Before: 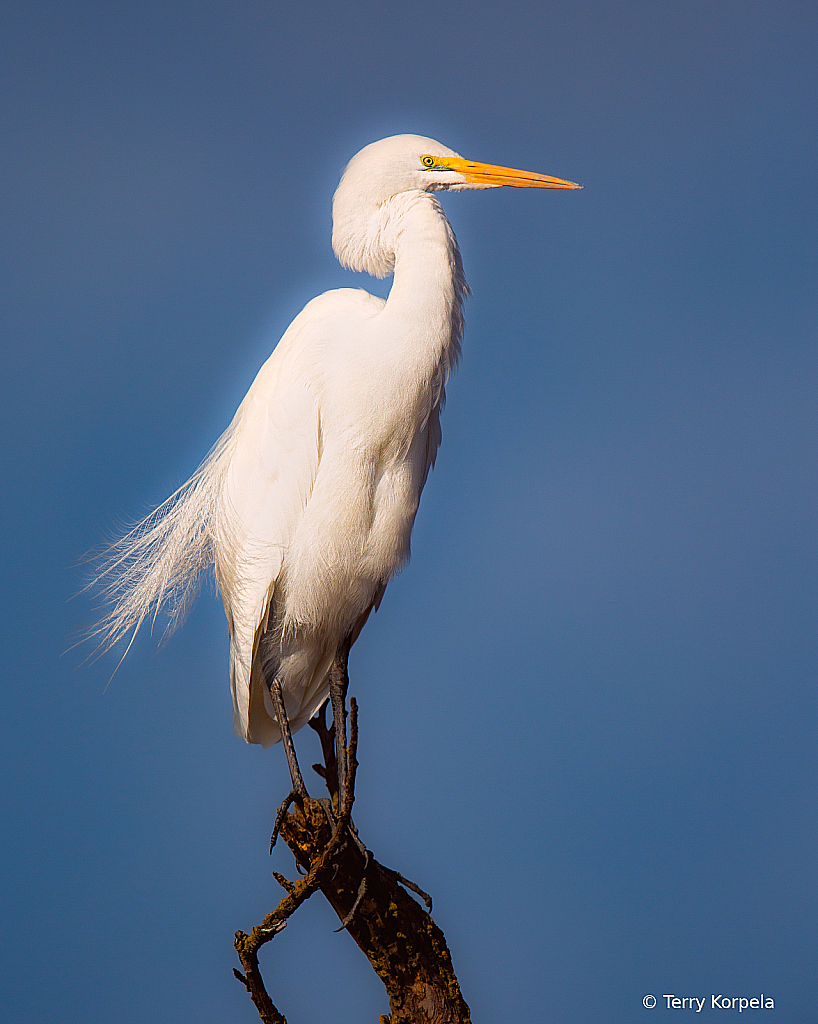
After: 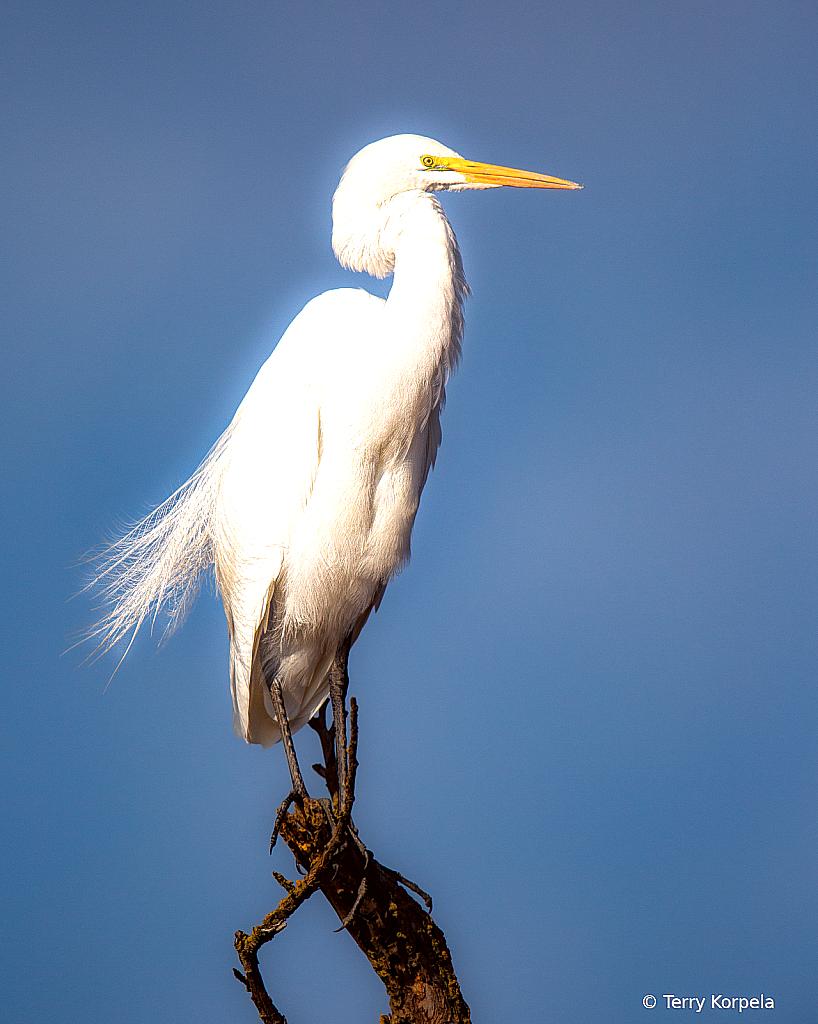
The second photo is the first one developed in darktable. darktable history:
local contrast: highlights 35%, detail 135%
exposure: black level correction -0.002, exposure 0.54 EV, compensate highlight preservation false
